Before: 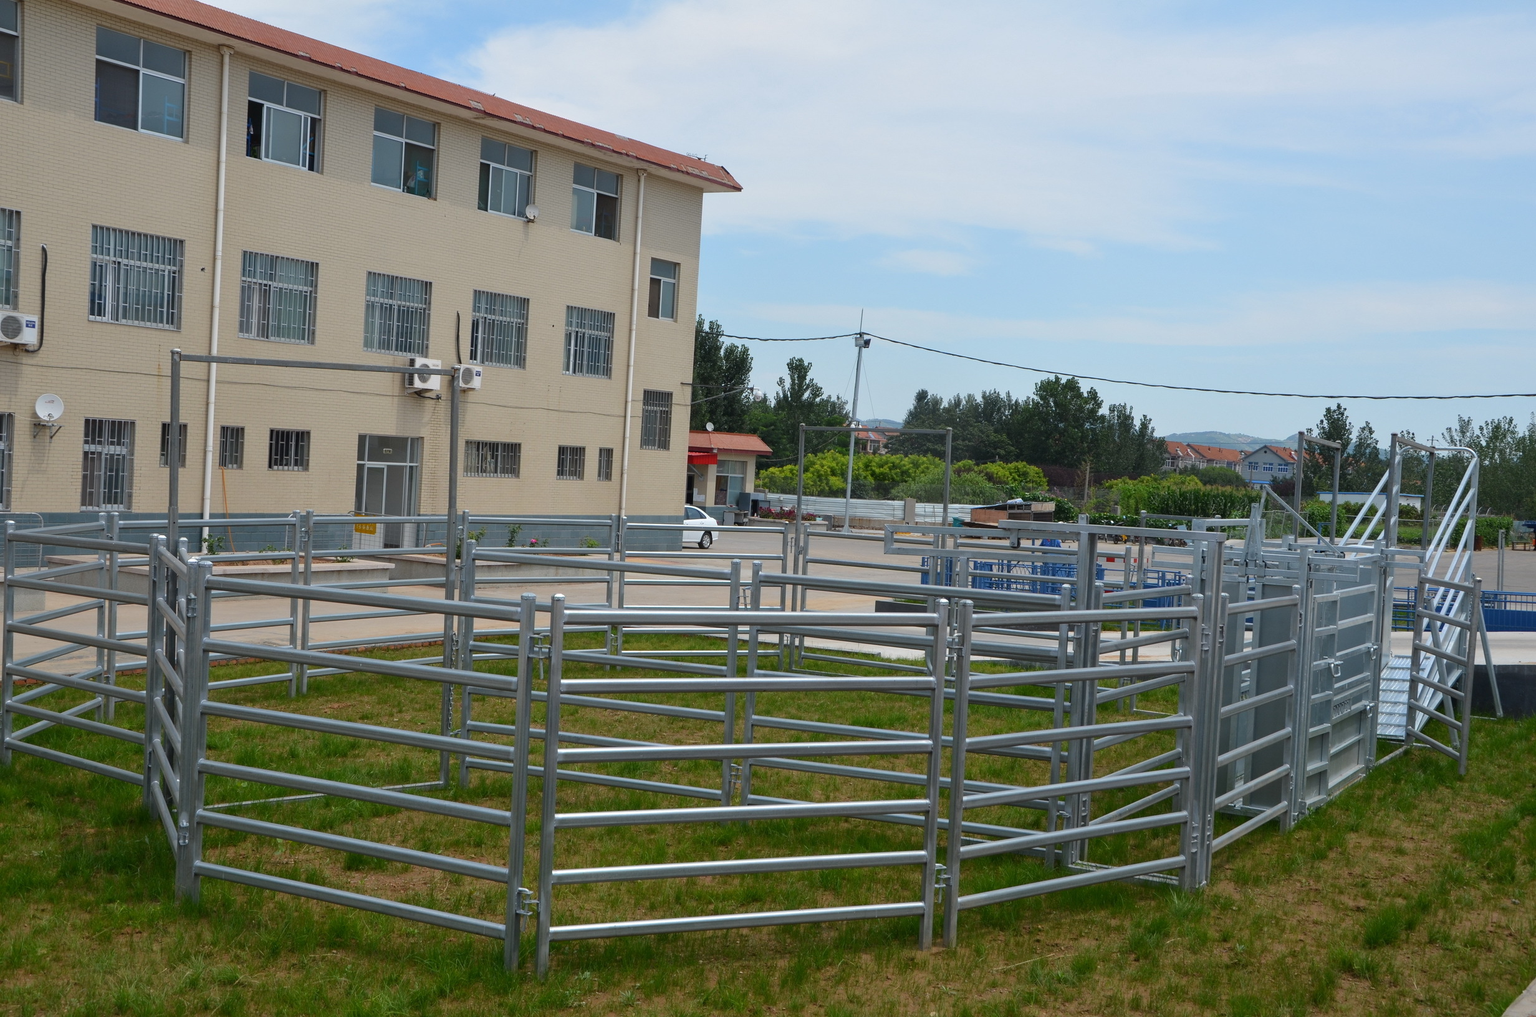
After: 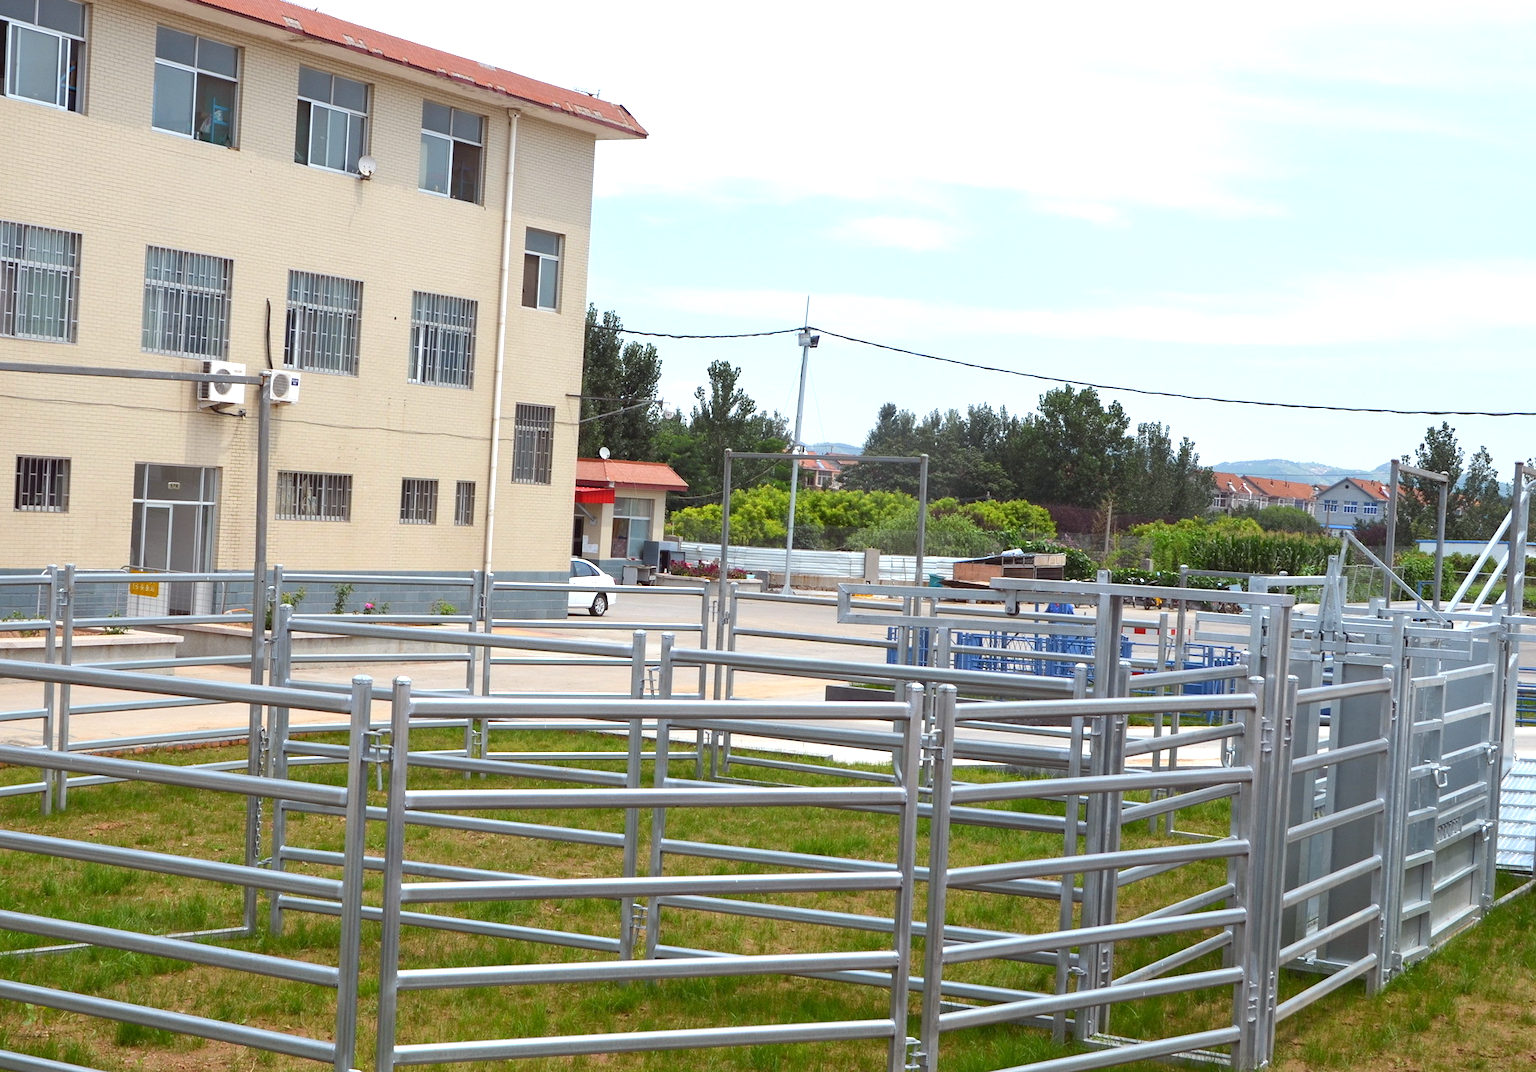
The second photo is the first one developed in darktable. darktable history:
color balance: mode lift, gamma, gain (sRGB), lift [1, 1.049, 1, 1]
crop: left 16.768%, top 8.653%, right 8.362%, bottom 12.485%
exposure: black level correction 0.001, exposure 0.955 EV, compensate exposure bias true, compensate highlight preservation false
